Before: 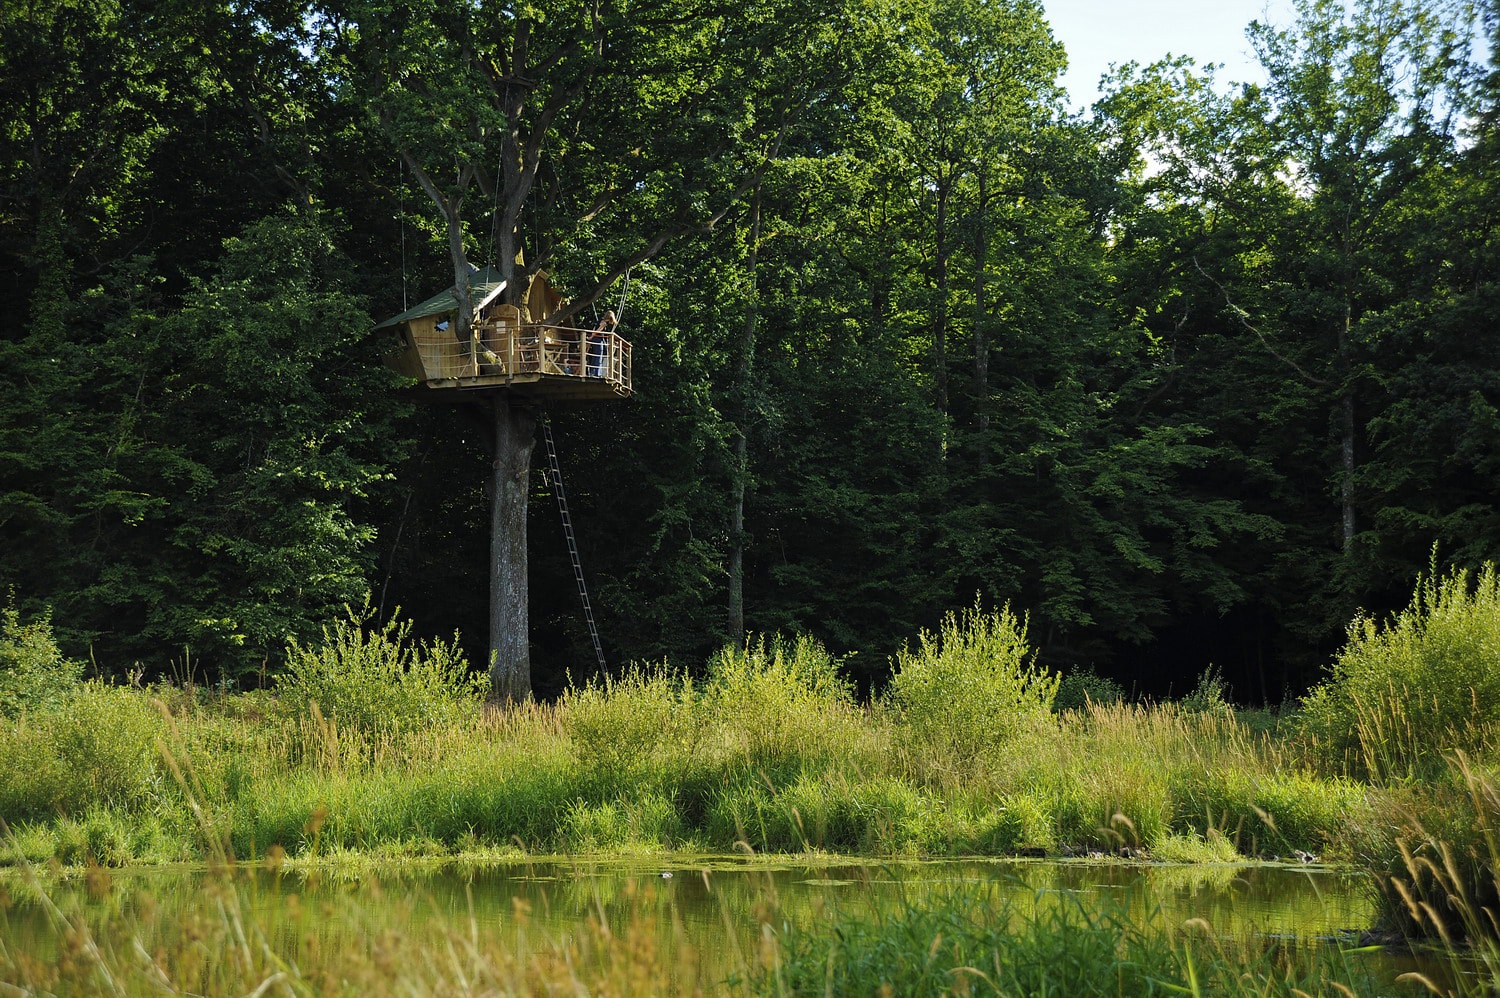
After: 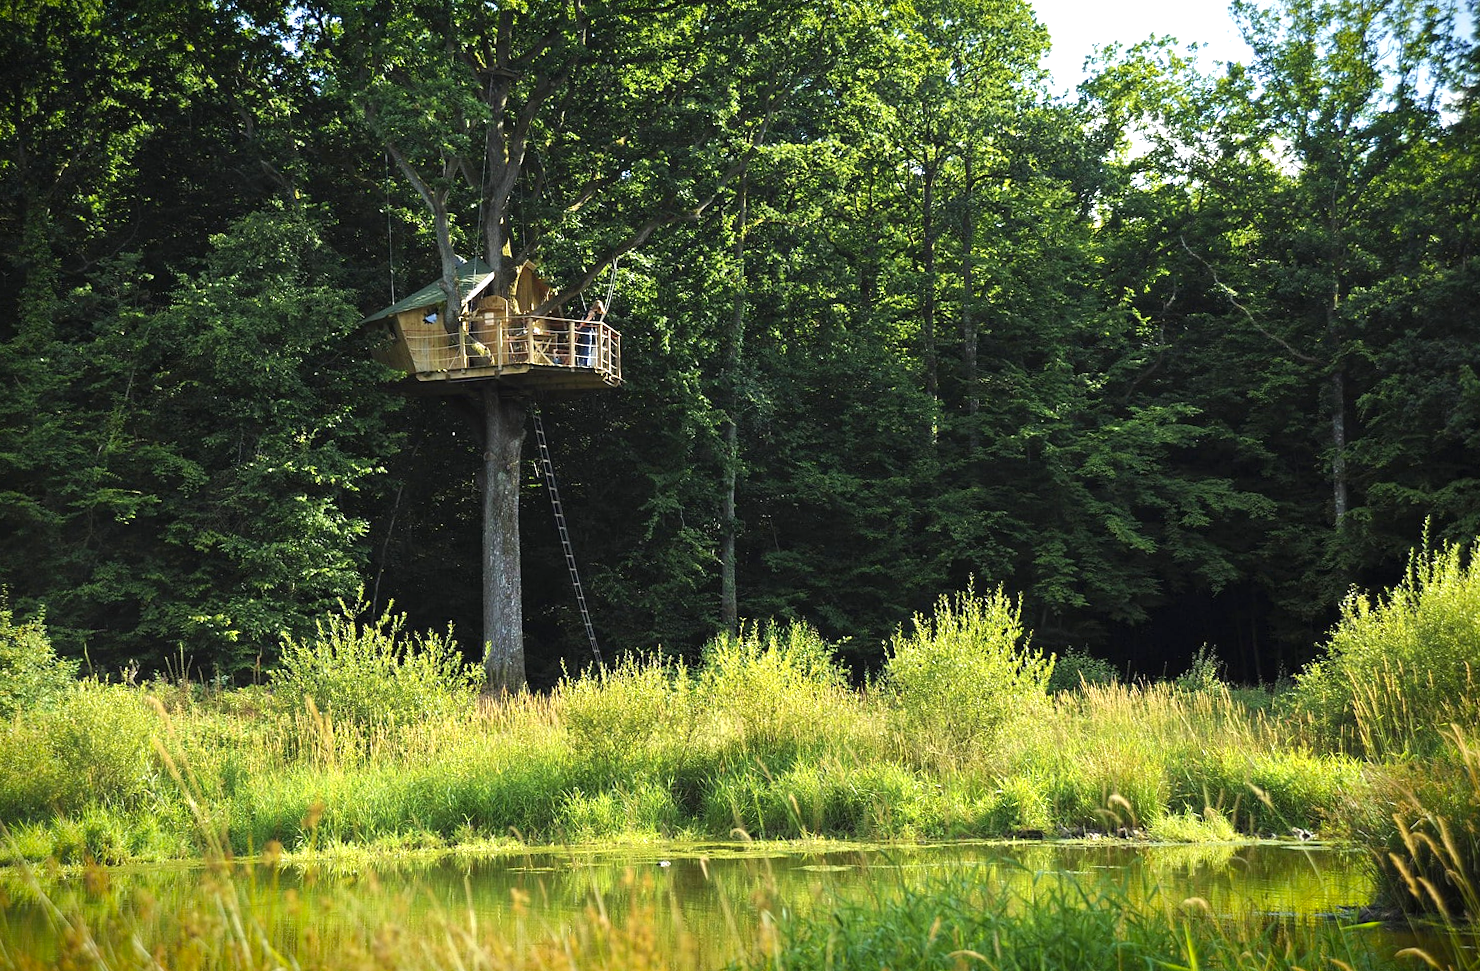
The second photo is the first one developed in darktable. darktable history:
crop and rotate: left 0.126%
exposure: black level correction 0, exposure 1 EV, compensate exposure bias true, compensate highlight preservation false
vignetting: fall-off start 98.29%, fall-off radius 100%, brightness -1, saturation 0.5, width/height ratio 1.428
rotate and perspective: rotation -1°, crop left 0.011, crop right 0.989, crop top 0.025, crop bottom 0.975
